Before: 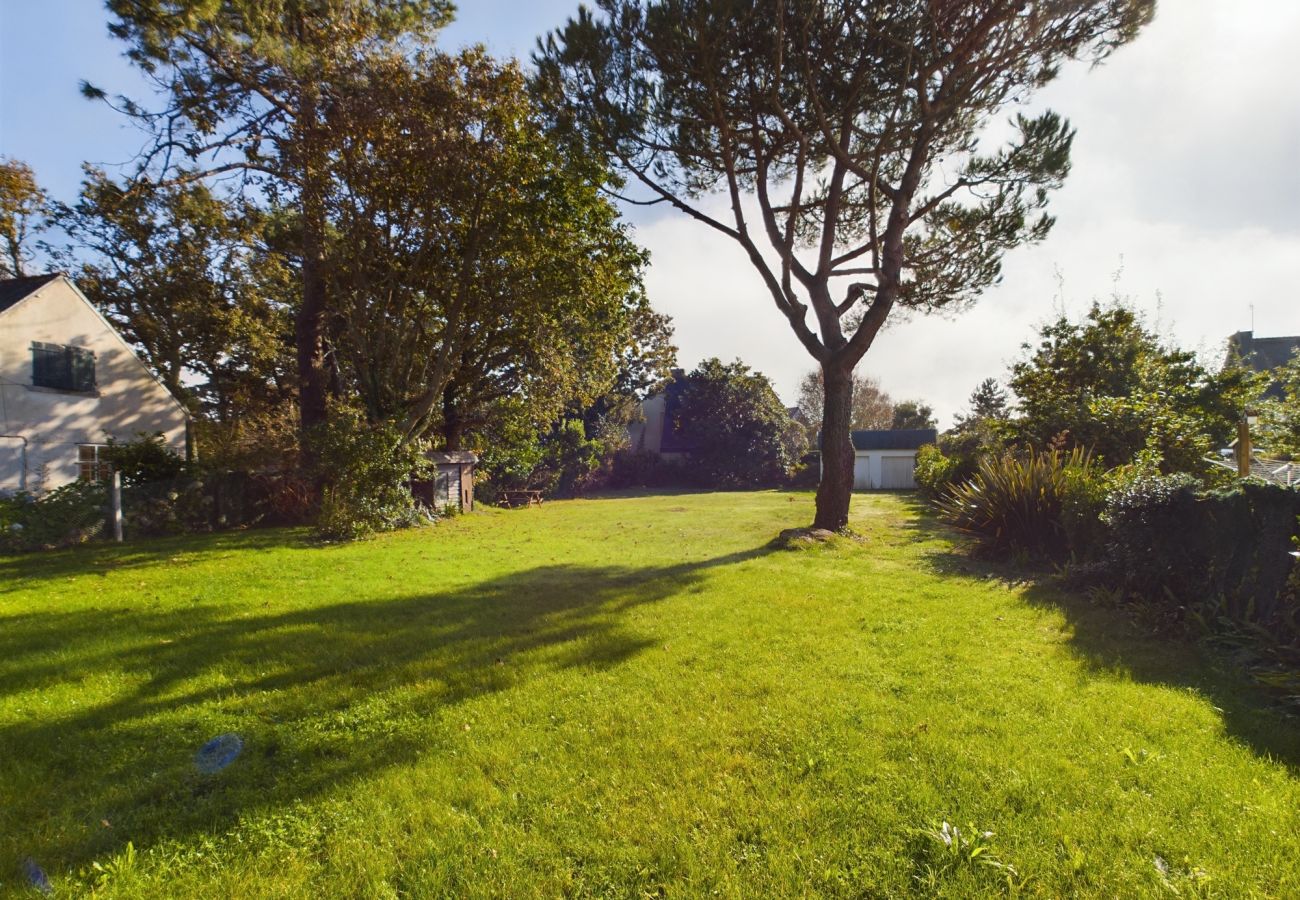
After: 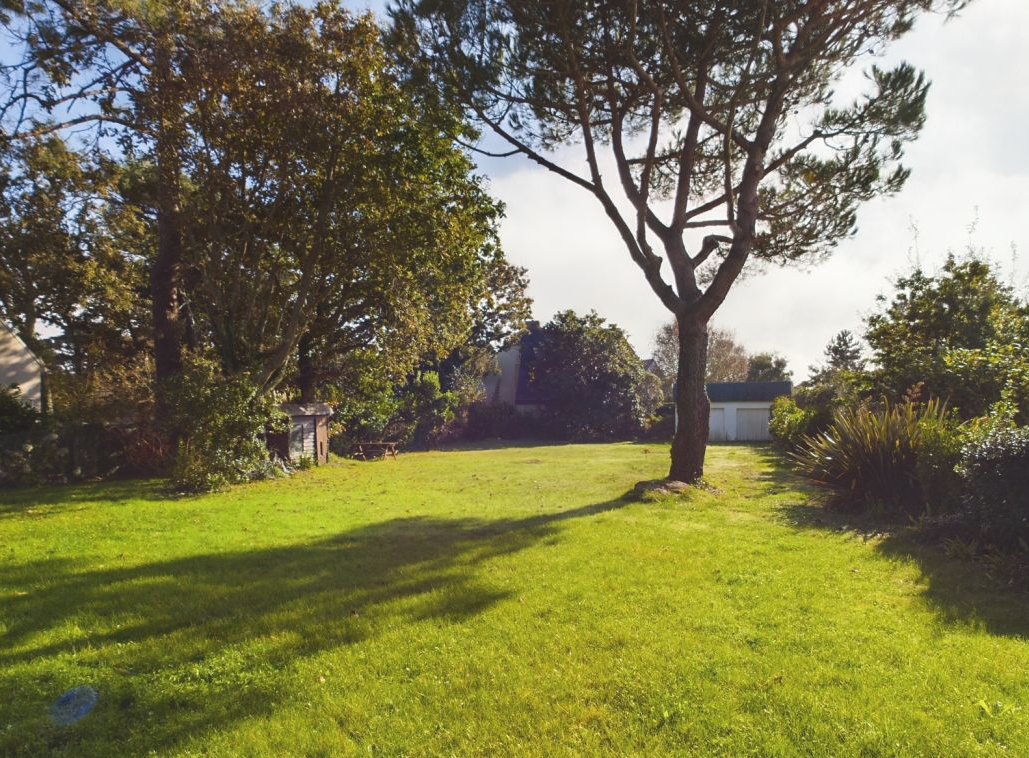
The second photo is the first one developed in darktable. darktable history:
exposure: black level correction -0.008, exposure 0.067 EV, compensate highlight preservation false
crop: left 11.225%, top 5.381%, right 9.565%, bottom 10.314%
